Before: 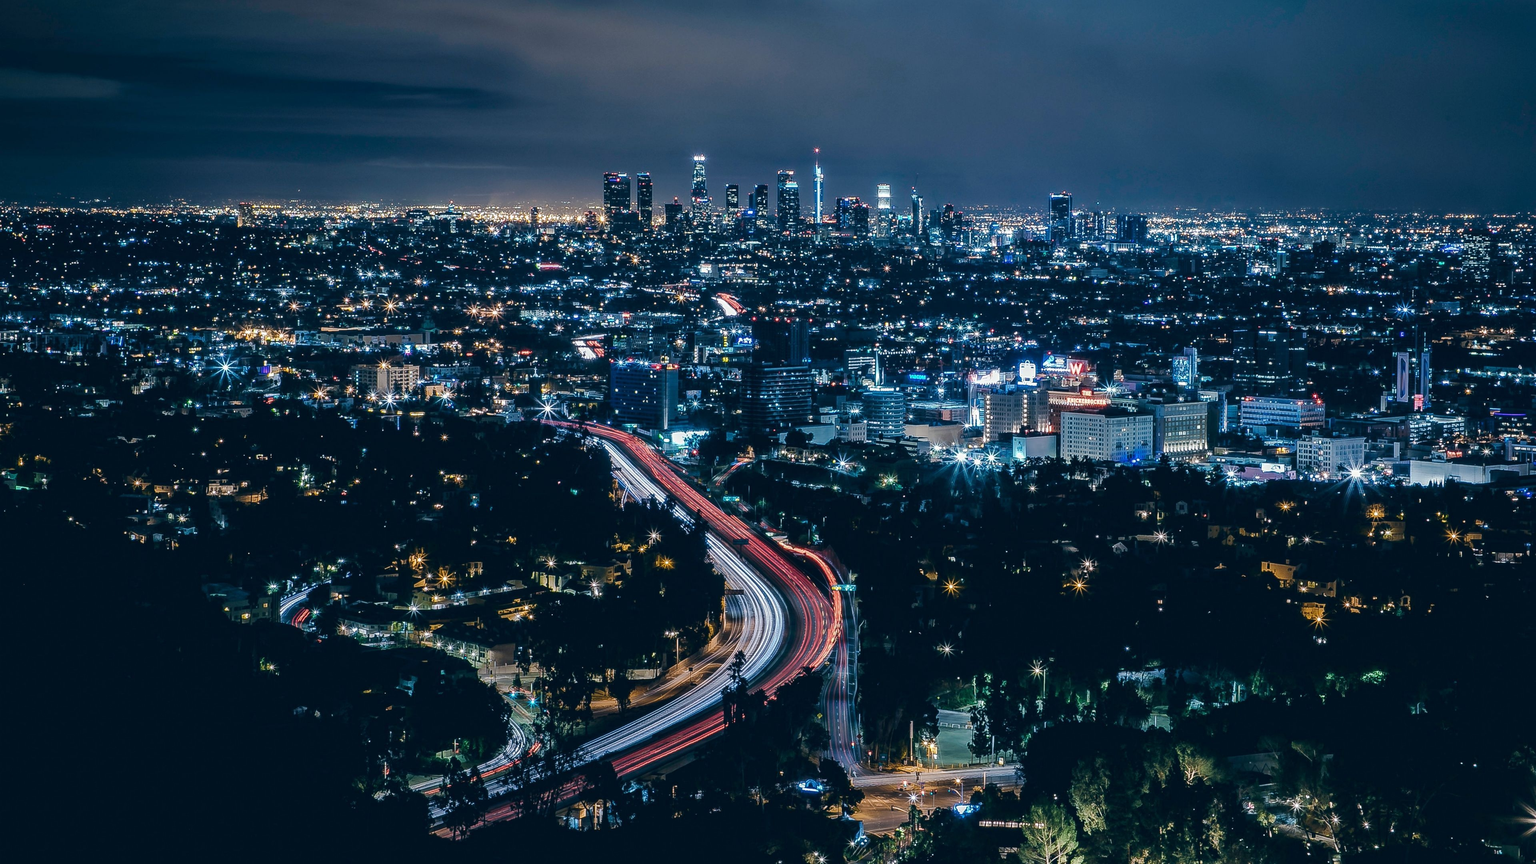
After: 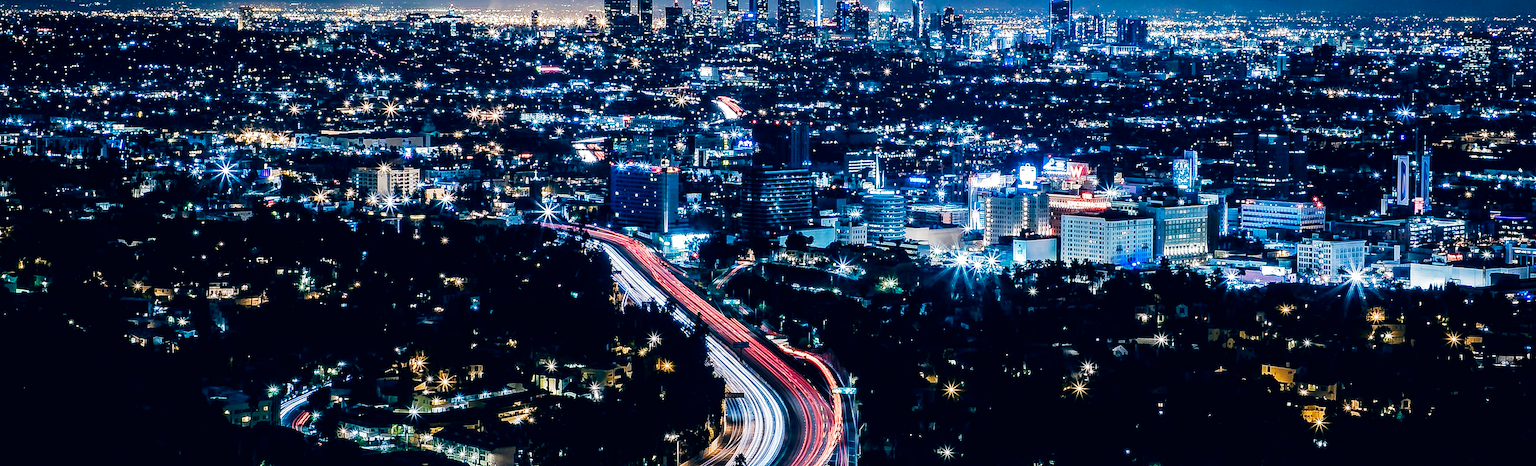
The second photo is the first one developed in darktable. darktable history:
color balance rgb: perceptual saturation grading › global saturation 0.045%, global vibrance 20%
filmic rgb: middle gray luminance 9.96%, black relative exposure -8.63 EV, white relative exposure 3.32 EV, threshold 3.02 EV, target black luminance 0%, hardness 5.2, latitude 44.68%, contrast 1.306, highlights saturation mix 5.28%, shadows ↔ highlights balance 24.71%, add noise in highlights 0.002, preserve chrominance no, color science v3 (2019), use custom middle-gray values true, contrast in highlights soft, enable highlight reconstruction true
crop and rotate: top 22.908%, bottom 23.088%
